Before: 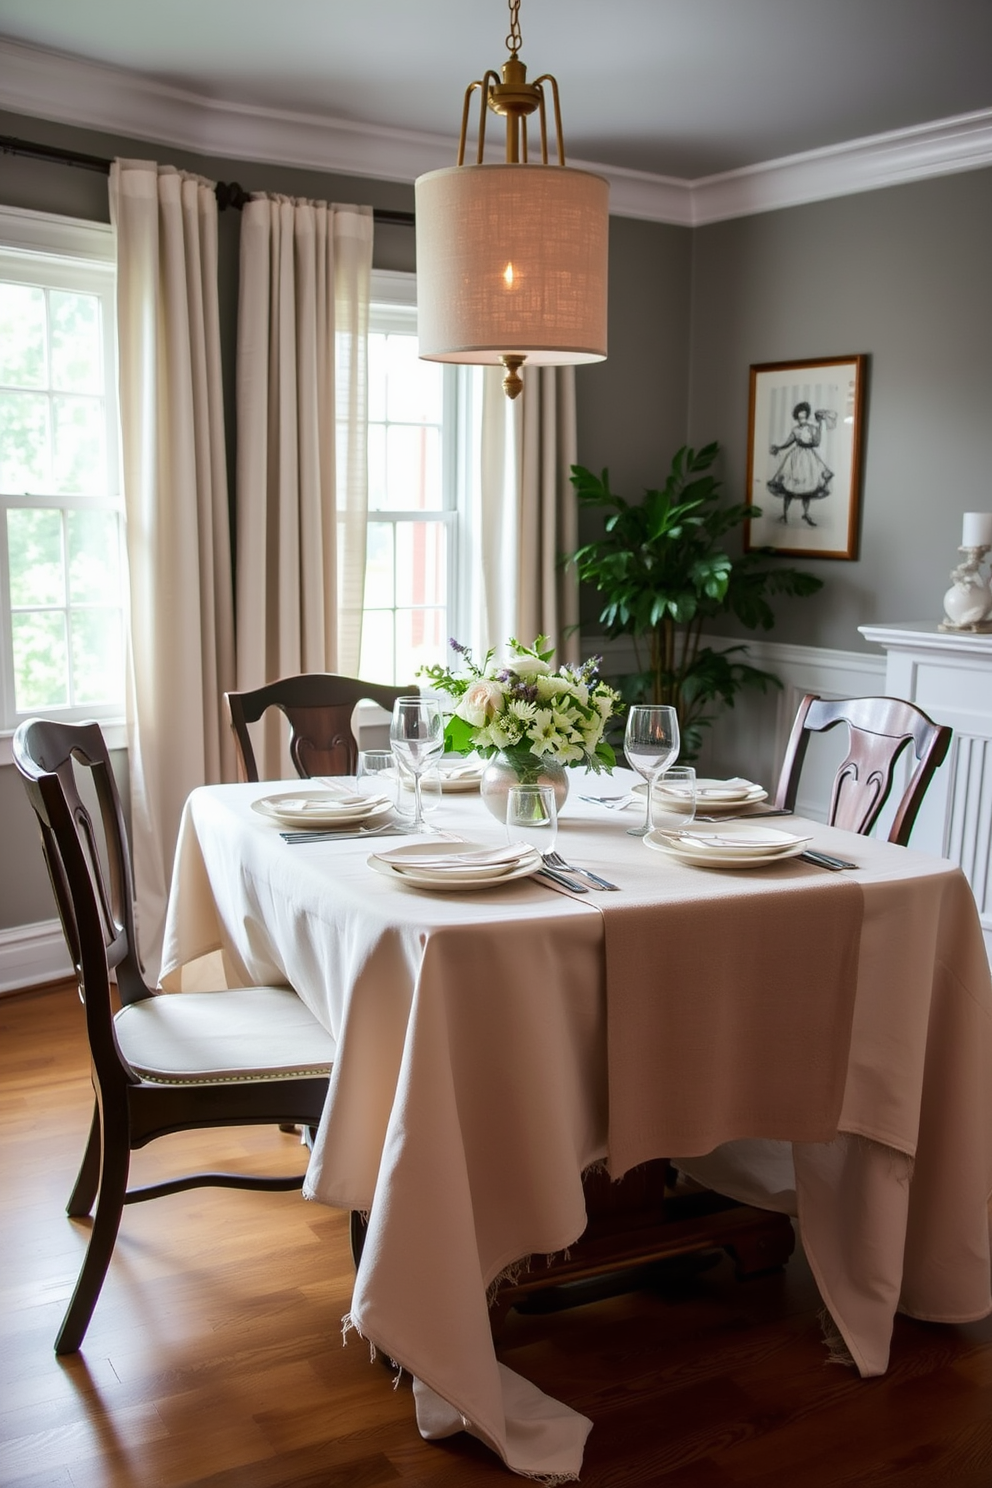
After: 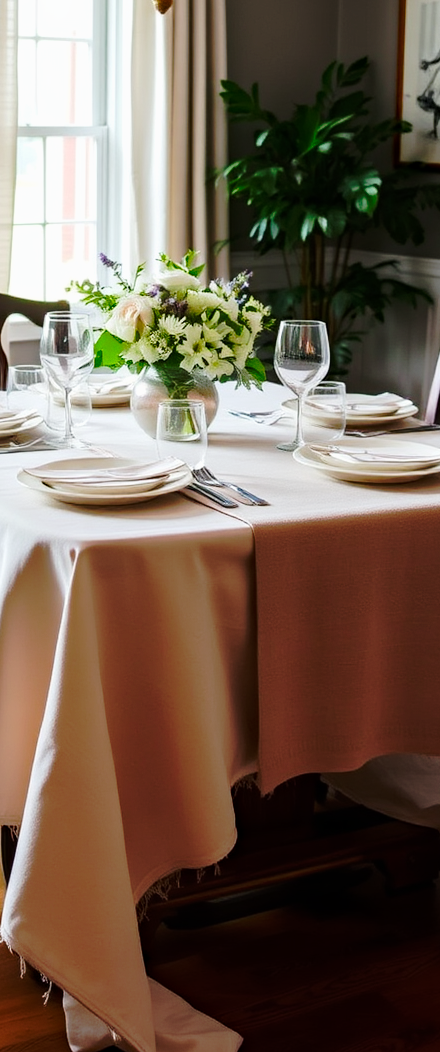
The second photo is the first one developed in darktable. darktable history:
tone curve: curves: ch0 [(0, 0) (0.081, 0.044) (0.185, 0.13) (0.283, 0.238) (0.416, 0.449) (0.495, 0.524) (0.686, 0.743) (0.826, 0.865) (0.978, 0.988)]; ch1 [(0, 0) (0.147, 0.166) (0.321, 0.362) (0.371, 0.402) (0.423, 0.442) (0.479, 0.472) (0.505, 0.497) (0.521, 0.506) (0.551, 0.537) (0.586, 0.574) (0.625, 0.618) (0.68, 0.681) (1, 1)]; ch2 [(0, 0) (0.346, 0.362) (0.404, 0.427) (0.502, 0.495) (0.531, 0.513) (0.547, 0.533) (0.582, 0.596) (0.629, 0.631) (0.717, 0.678) (1, 1)], preserve colors none
haze removal: adaptive false
crop: left 35.369%, top 25.918%, right 20.207%, bottom 3.346%
